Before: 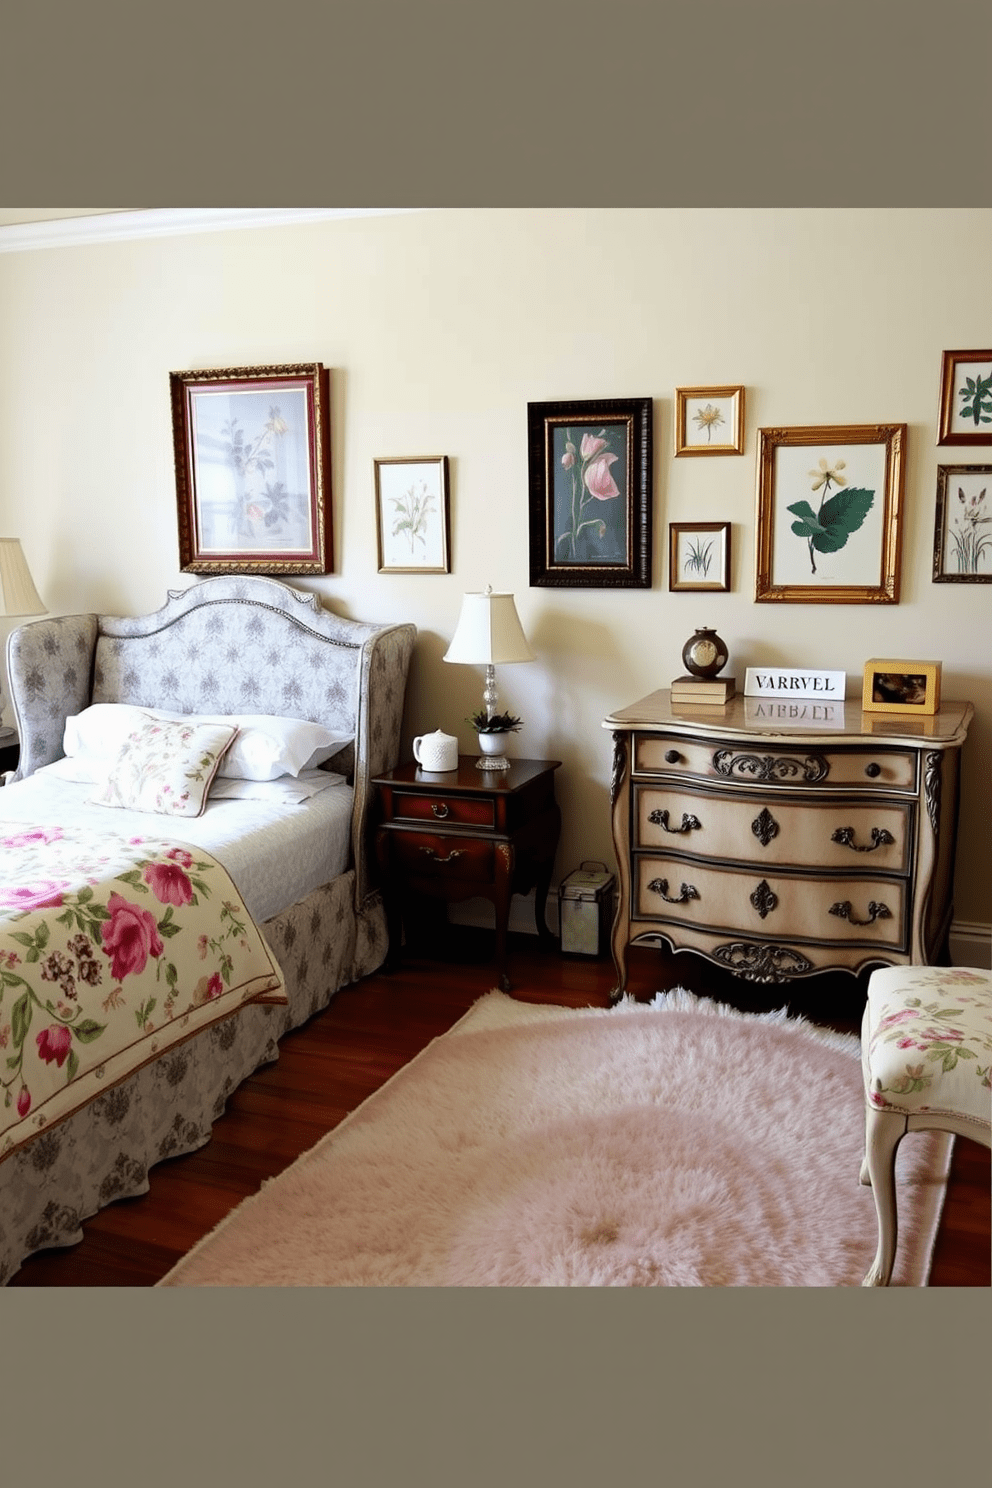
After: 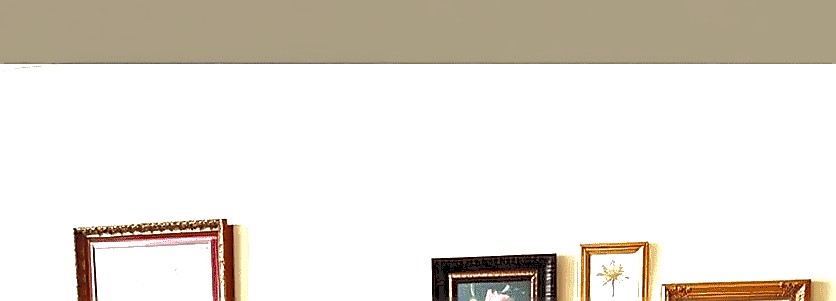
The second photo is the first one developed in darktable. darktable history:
color calibration: illuminant same as pipeline (D50), adaptation XYZ, x 0.347, y 0.359, temperature 5021.54 K
sharpen: radius 1.366, amount 1.259, threshold 0.801
tone curve: curves: ch0 [(0, 0) (0.003, 0.149) (0.011, 0.152) (0.025, 0.154) (0.044, 0.164) (0.069, 0.179) (0.1, 0.194) (0.136, 0.211) (0.177, 0.232) (0.224, 0.258) (0.277, 0.289) (0.335, 0.326) (0.399, 0.371) (0.468, 0.438) (0.543, 0.504) (0.623, 0.569) (0.709, 0.642) (0.801, 0.716) (0.898, 0.775) (1, 1)], color space Lab, independent channels, preserve colors none
exposure: black level correction 0.001, exposure 1.324 EV, compensate exposure bias true, compensate highlight preservation false
crop and rotate: left 9.691%, top 9.73%, right 5.939%, bottom 70.023%
